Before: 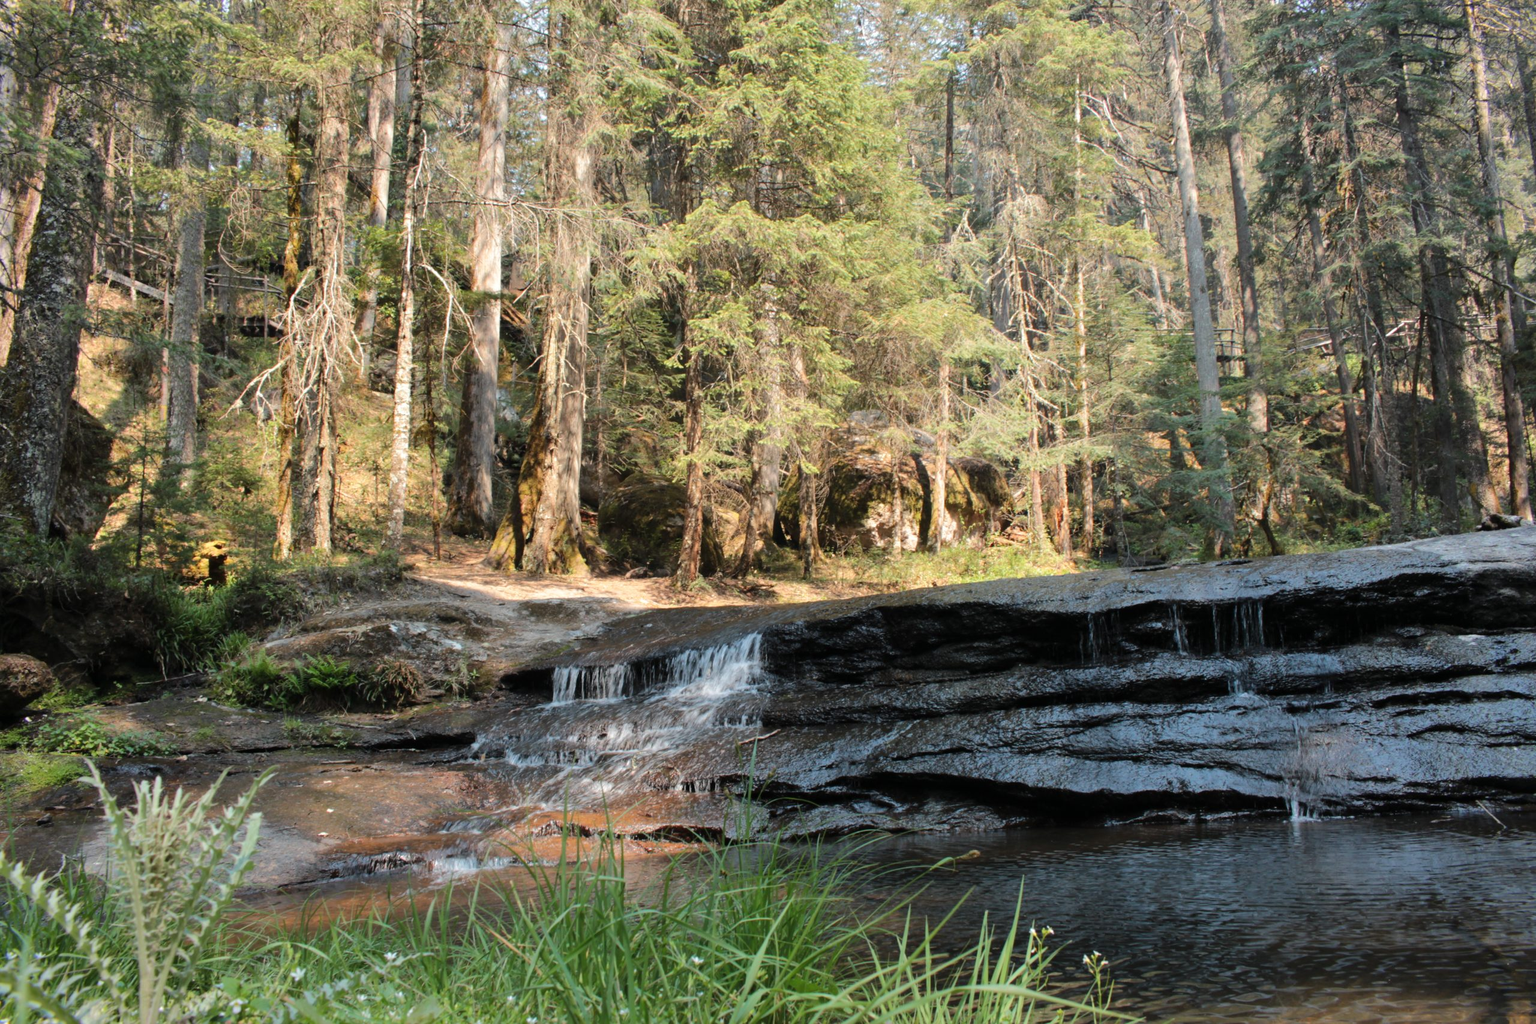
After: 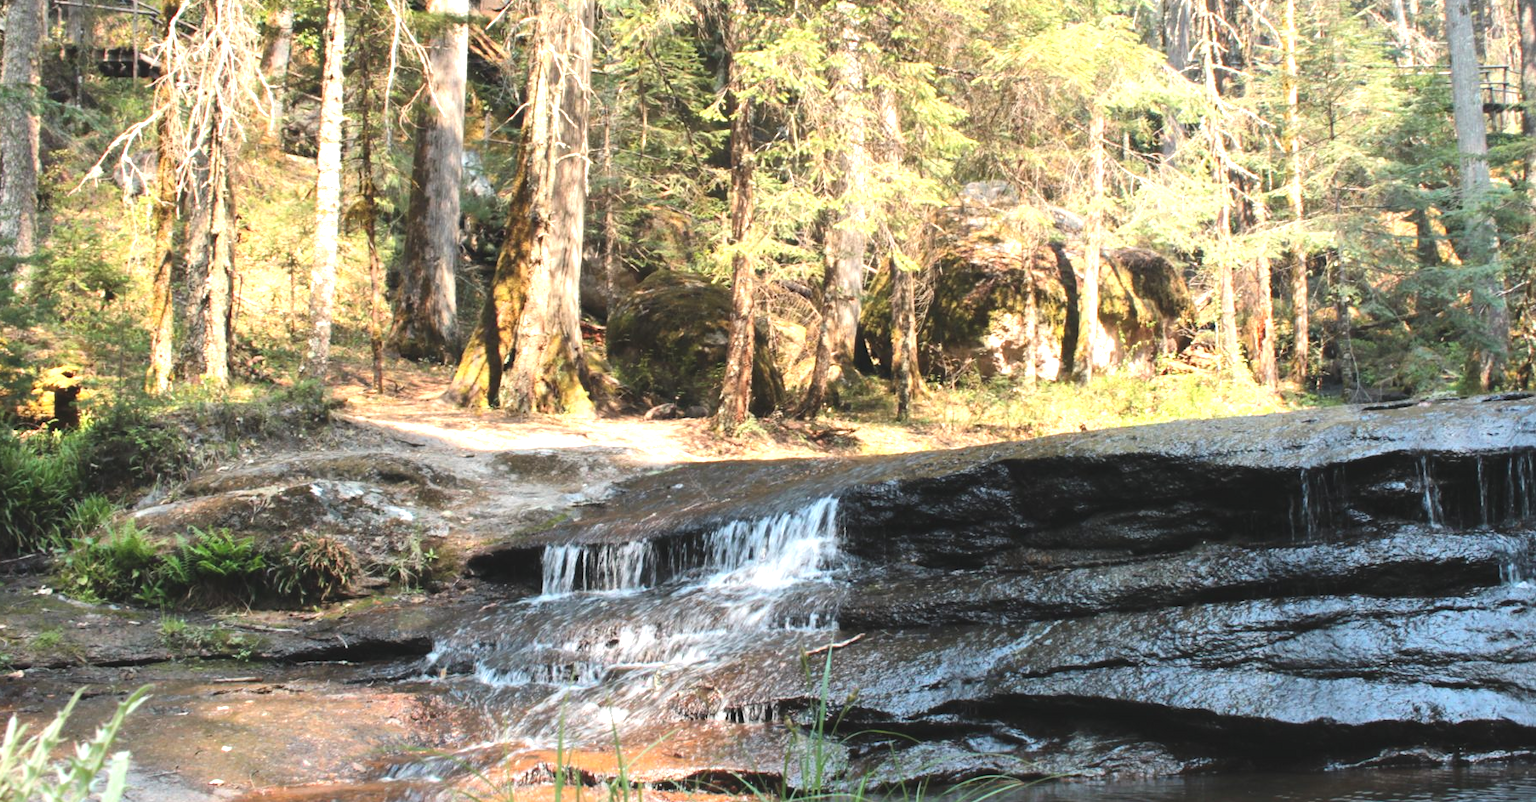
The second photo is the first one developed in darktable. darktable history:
exposure: black level correction -0.005, exposure 1.002 EV, compensate highlight preservation false
crop: left 11.123%, top 27.61%, right 18.3%, bottom 17.034%
tone equalizer: on, module defaults
